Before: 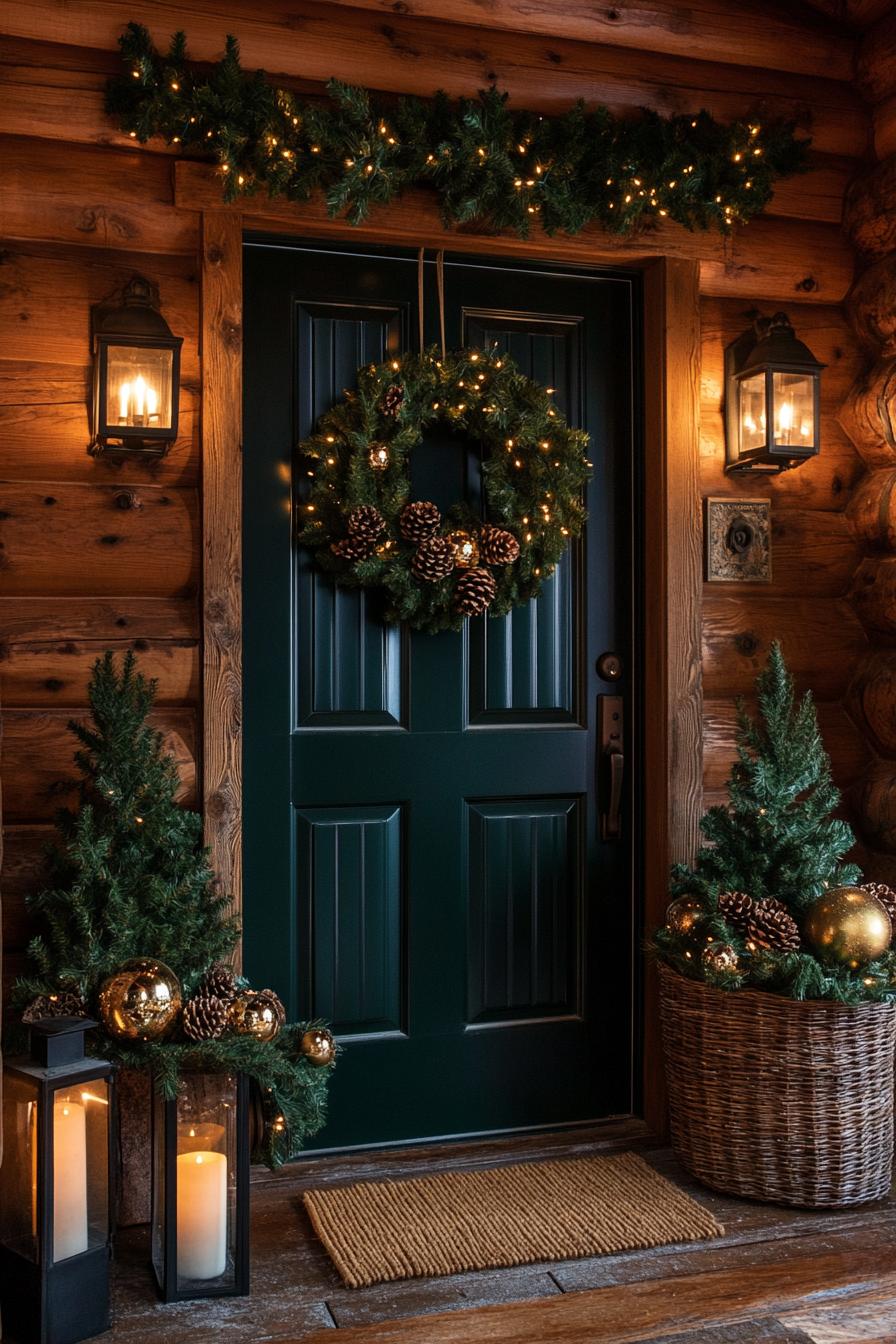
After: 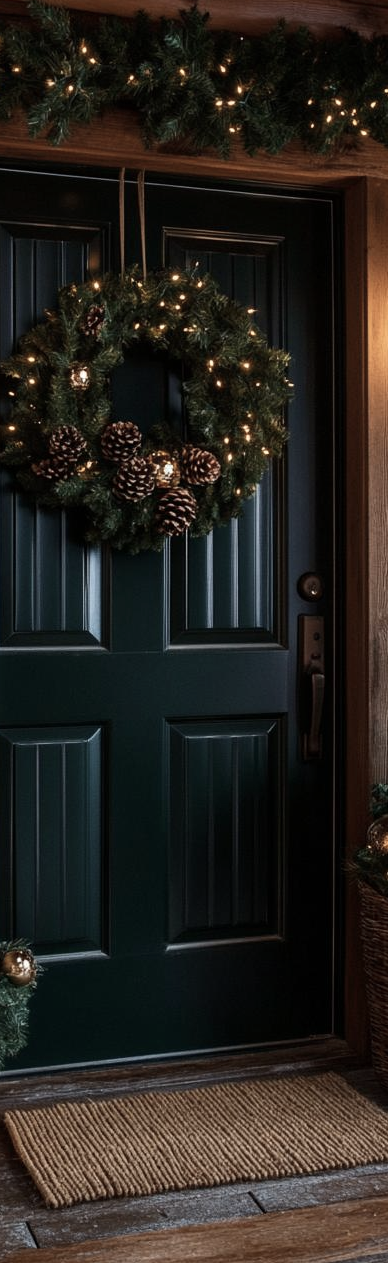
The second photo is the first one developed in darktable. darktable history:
contrast brightness saturation: contrast 0.1, saturation -0.36
crop: left 33.452%, top 6.025%, right 23.155%
